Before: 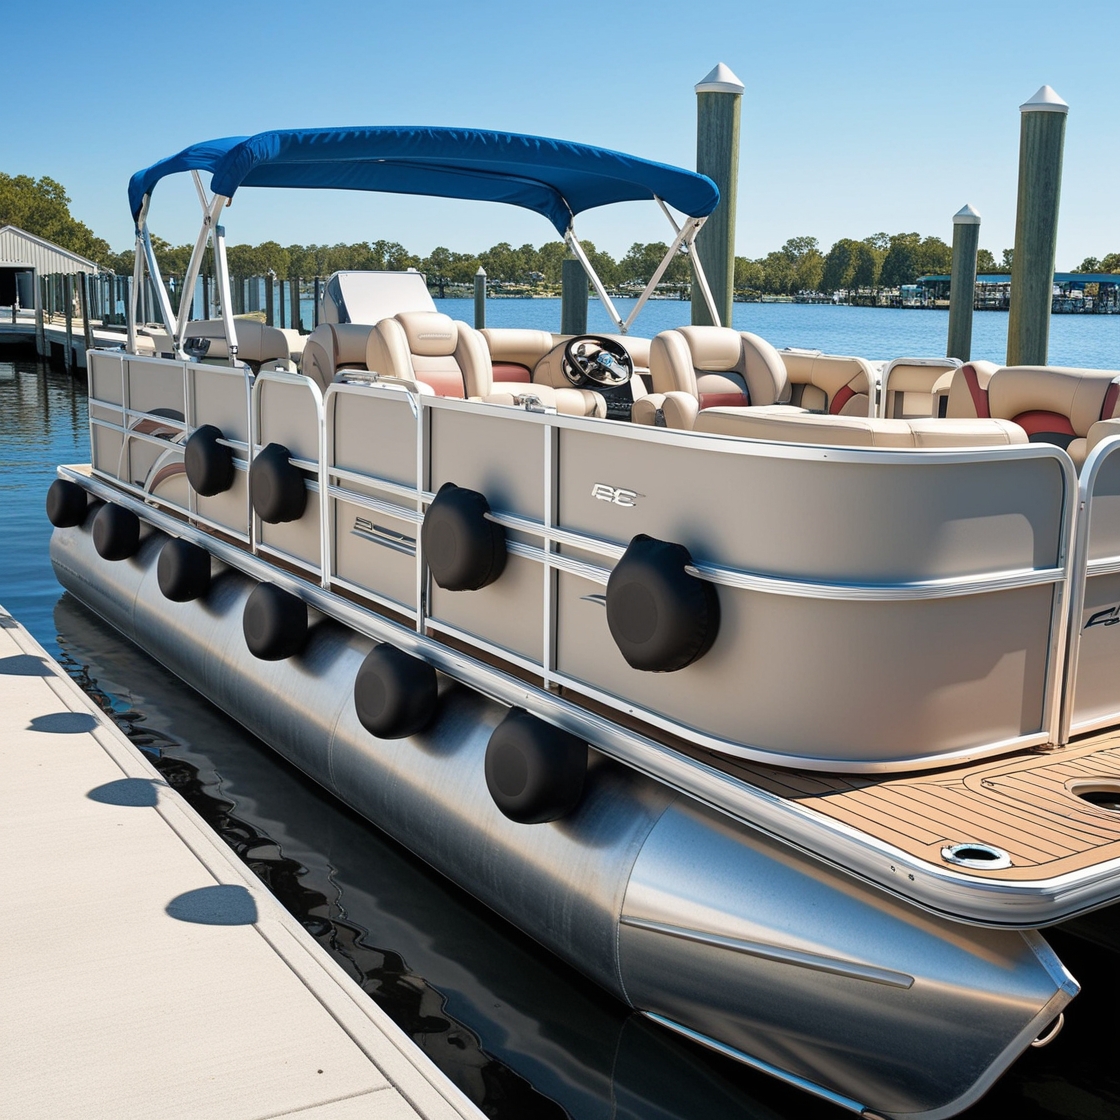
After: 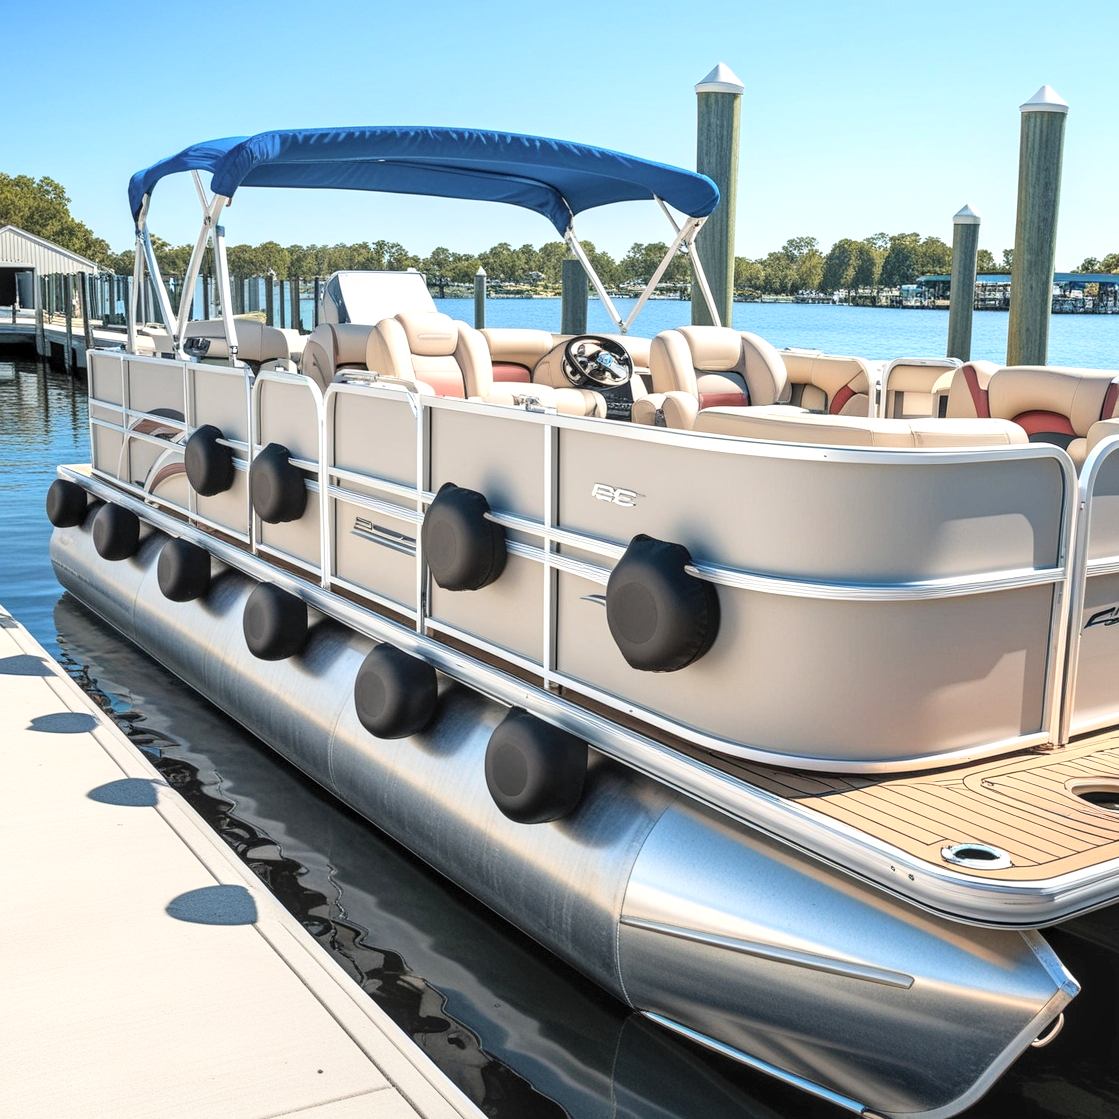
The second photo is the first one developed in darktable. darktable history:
exposure: black level correction 0, exposure 0.302 EV, compensate highlight preservation false
contrast brightness saturation: contrast 0.143, brightness 0.22
local contrast: detail 130%
crop: left 0.04%
